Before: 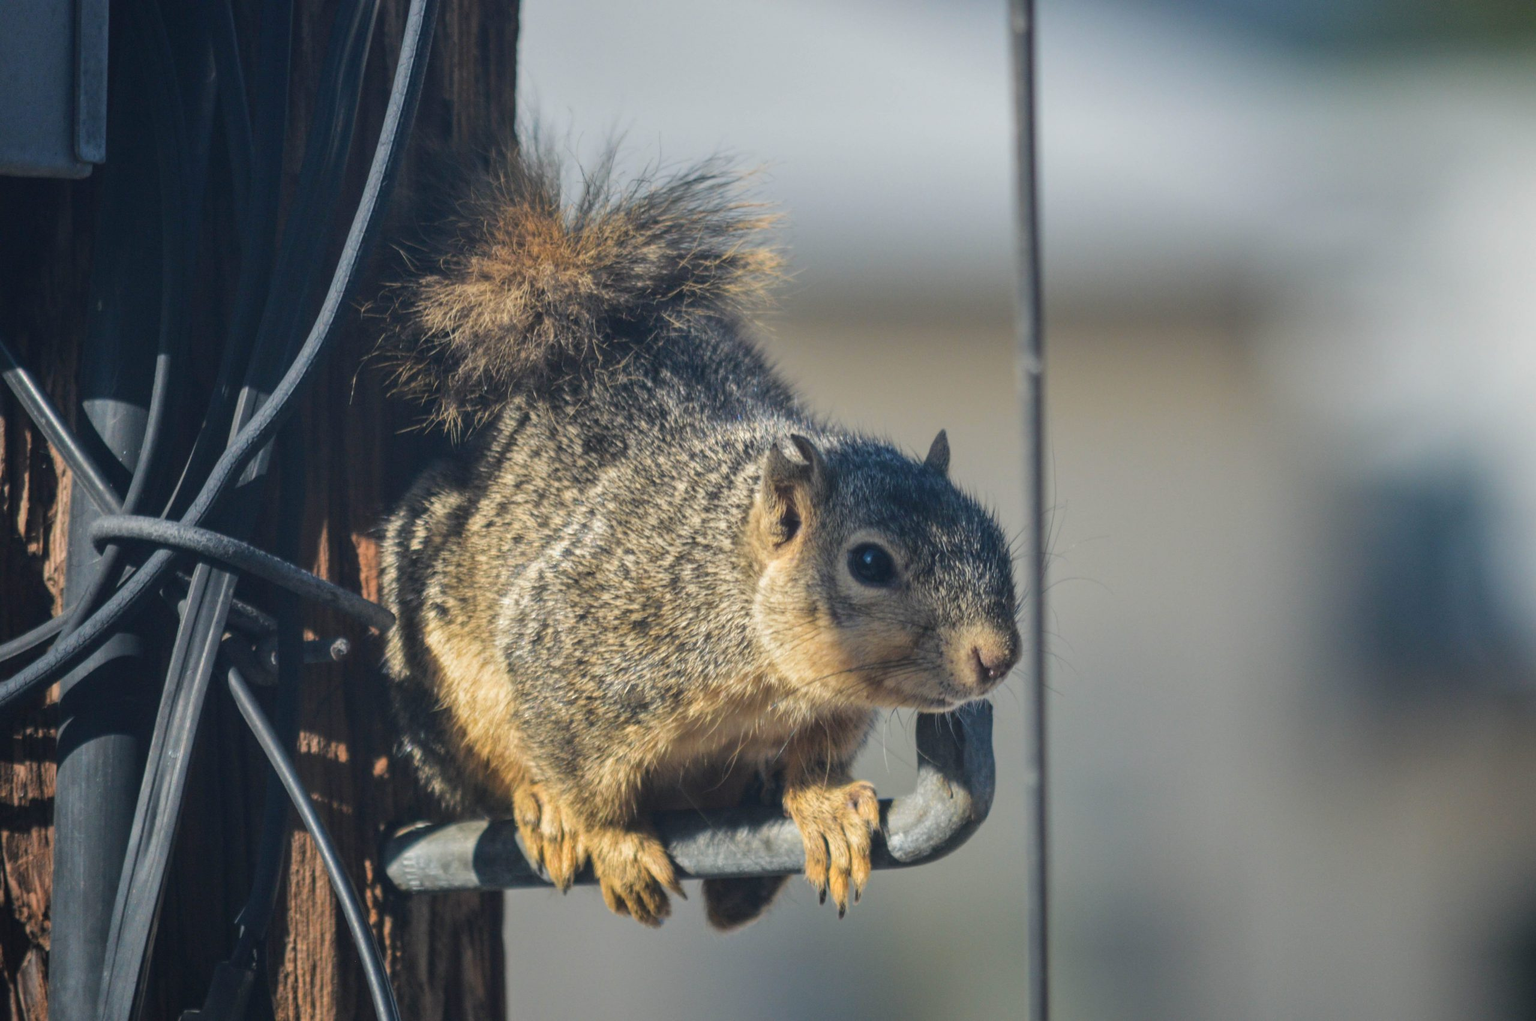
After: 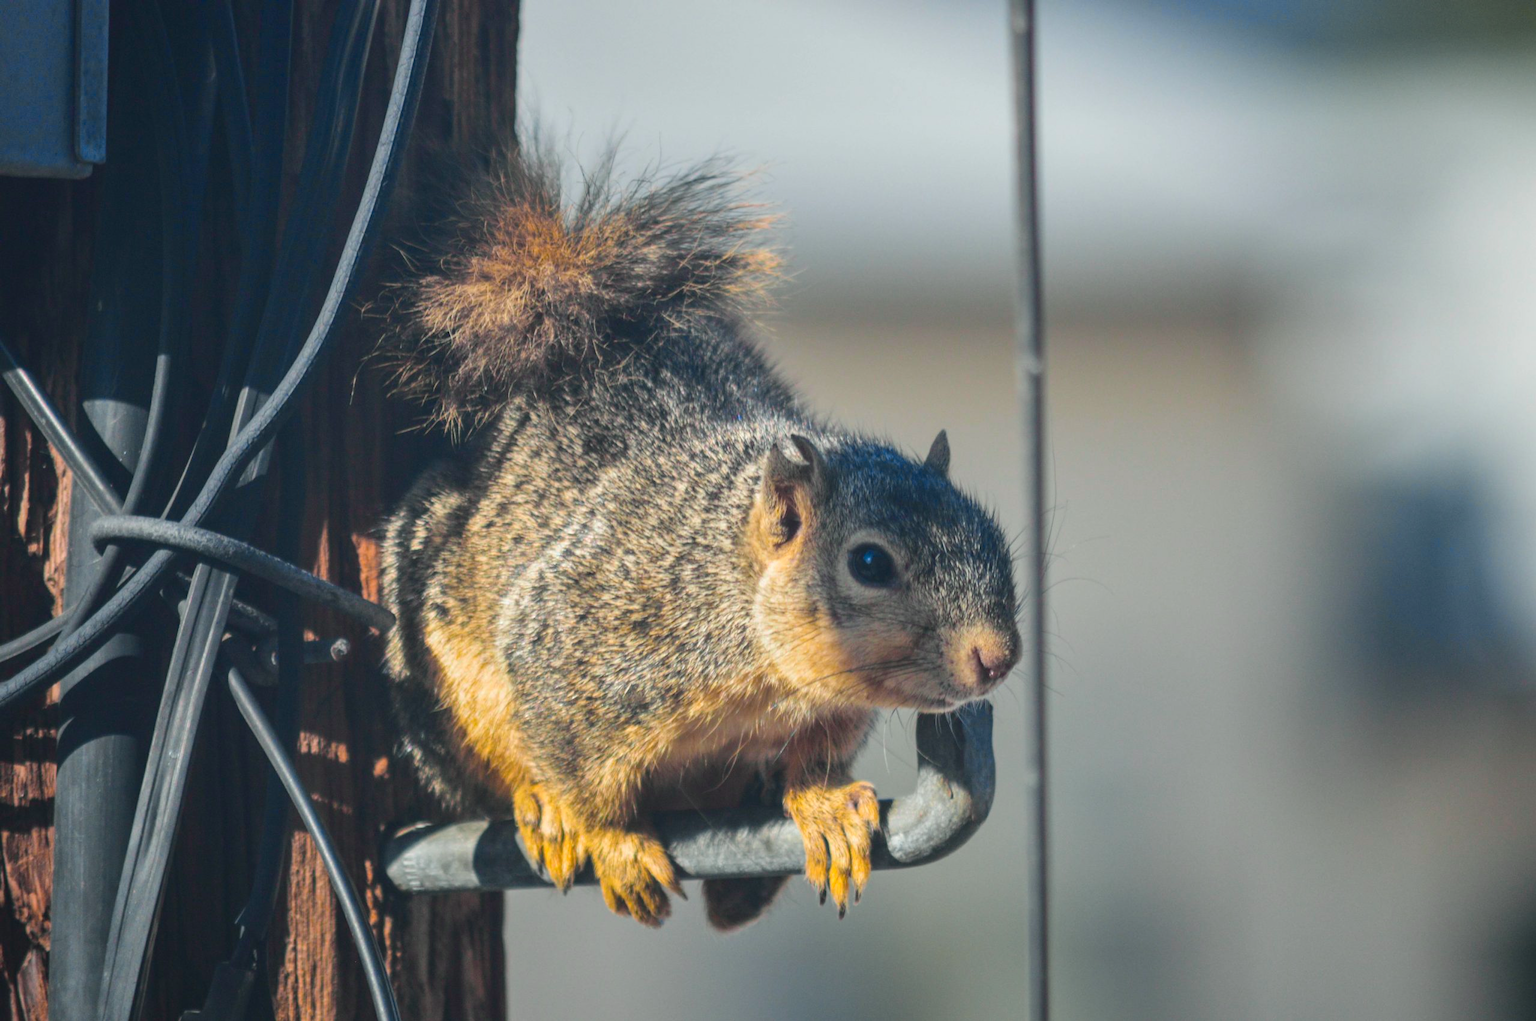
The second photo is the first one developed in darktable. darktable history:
rgb levels: preserve colors max RGB
color balance rgb: linear chroma grading › global chroma 15%, perceptual saturation grading › global saturation 30%
tone curve: curves: ch0 [(0, 0.046) (0.04, 0.074) (0.831, 0.861) (1, 1)]; ch1 [(0, 0) (0.146, 0.159) (0.338, 0.365) (0.417, 0.455) (0.489, 0.486) (0.504, 0.502) (0.529, 0.537) (0.563, 0.567) (1, 1)]; ch2 [(0, 0) (0.307, 0.298) (0.388, 0.375) (0.443, 0.456) (0.485, 0.492) (0.544, 0.525) (1, 1)], color space Lab, independent channels, preserve colors none
